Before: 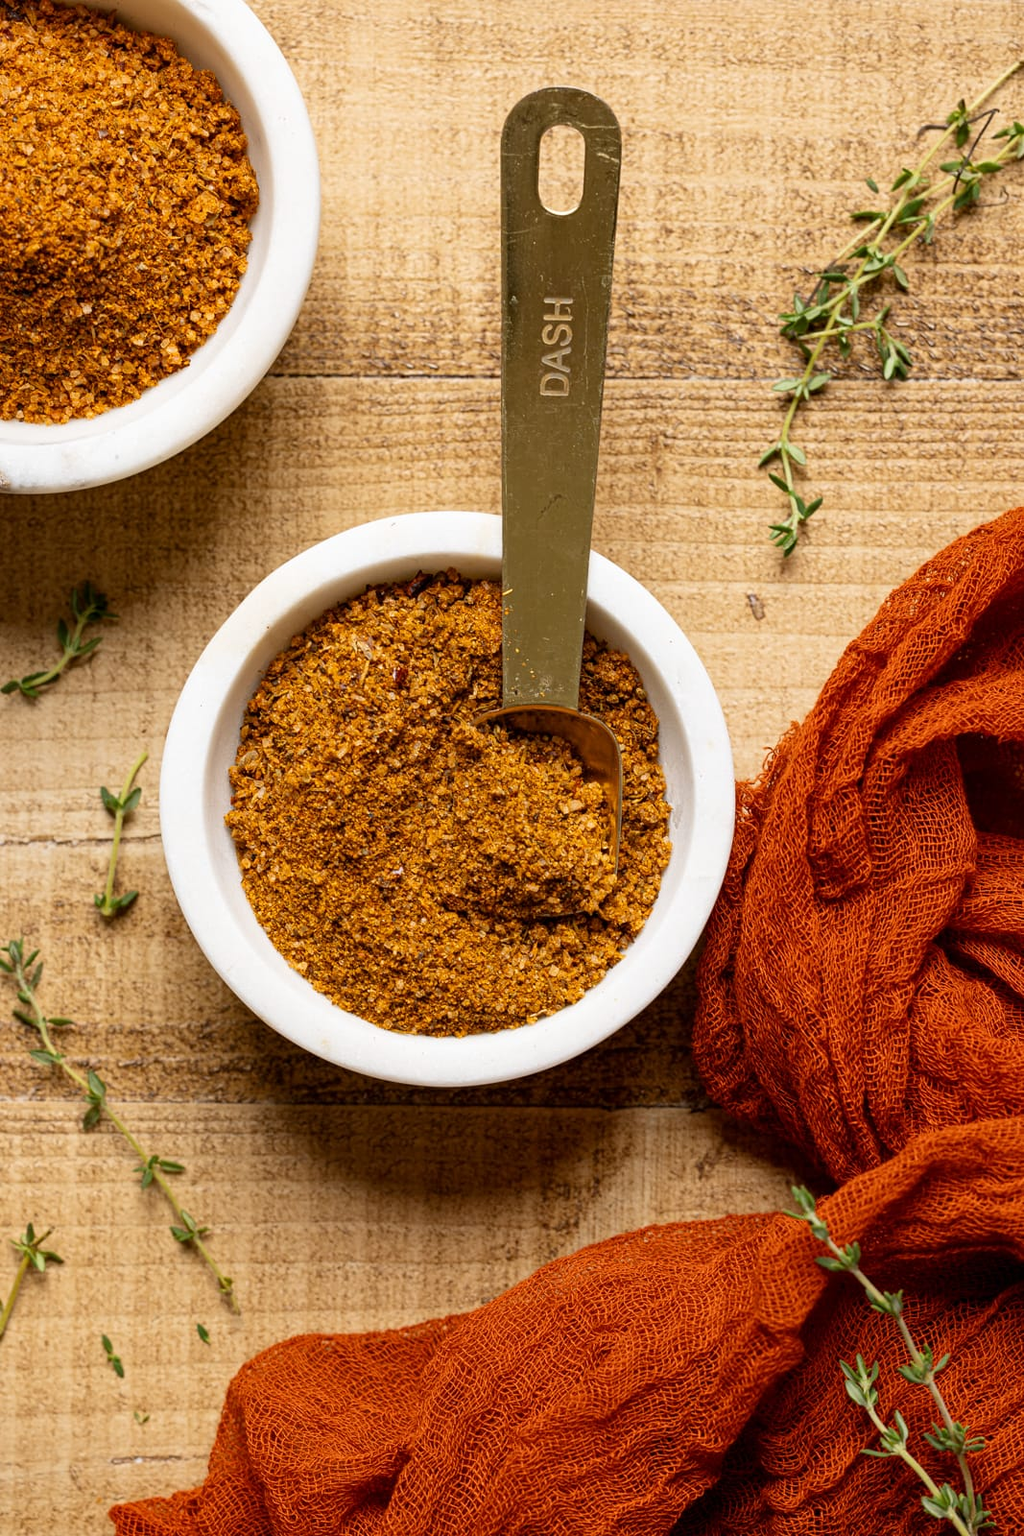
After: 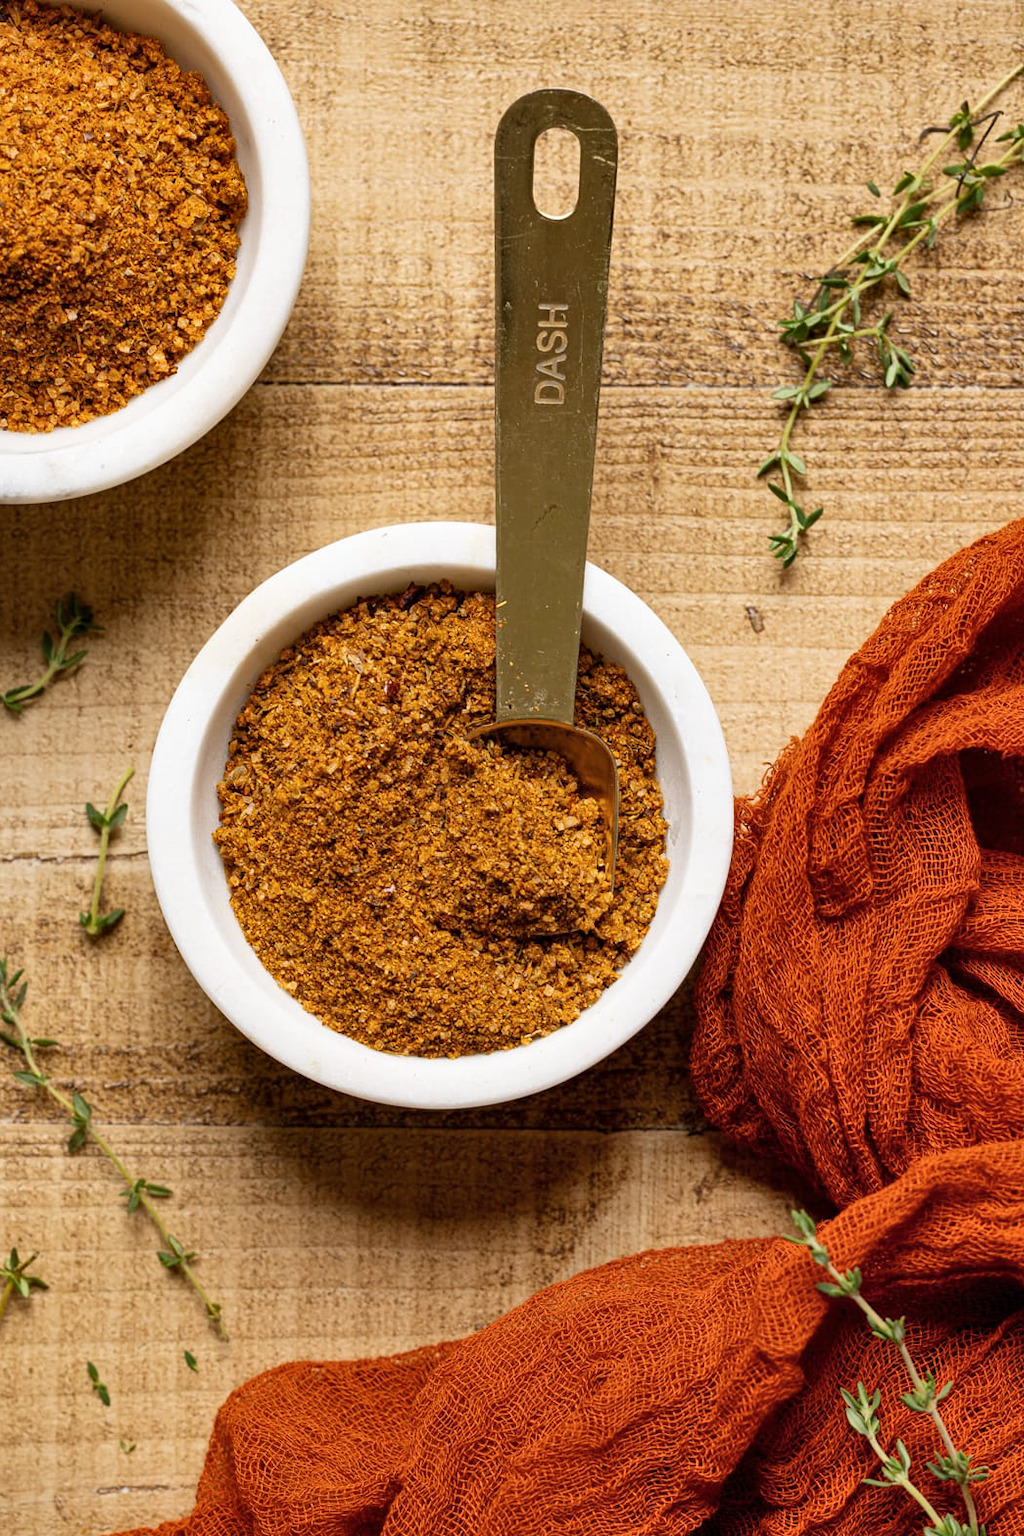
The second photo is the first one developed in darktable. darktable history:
crop: left 1.631%, right 0.278%, bottom 1.998%
shadows and highlights: soften with gaussian
contrast brightness saturation: saturation -0.046
